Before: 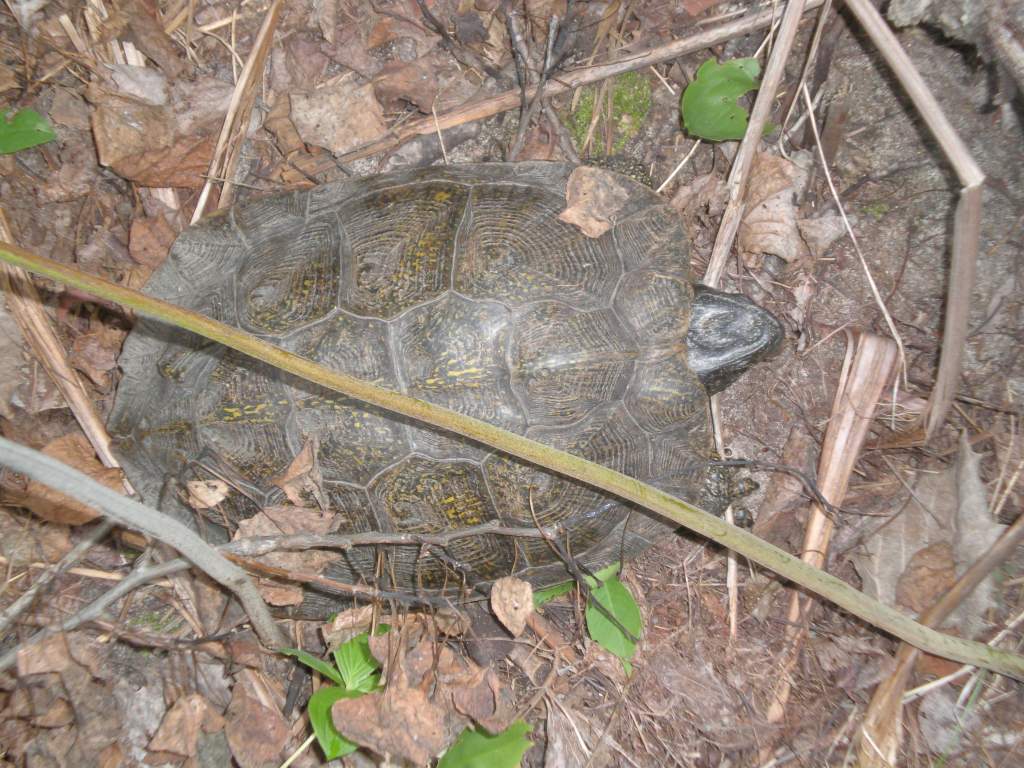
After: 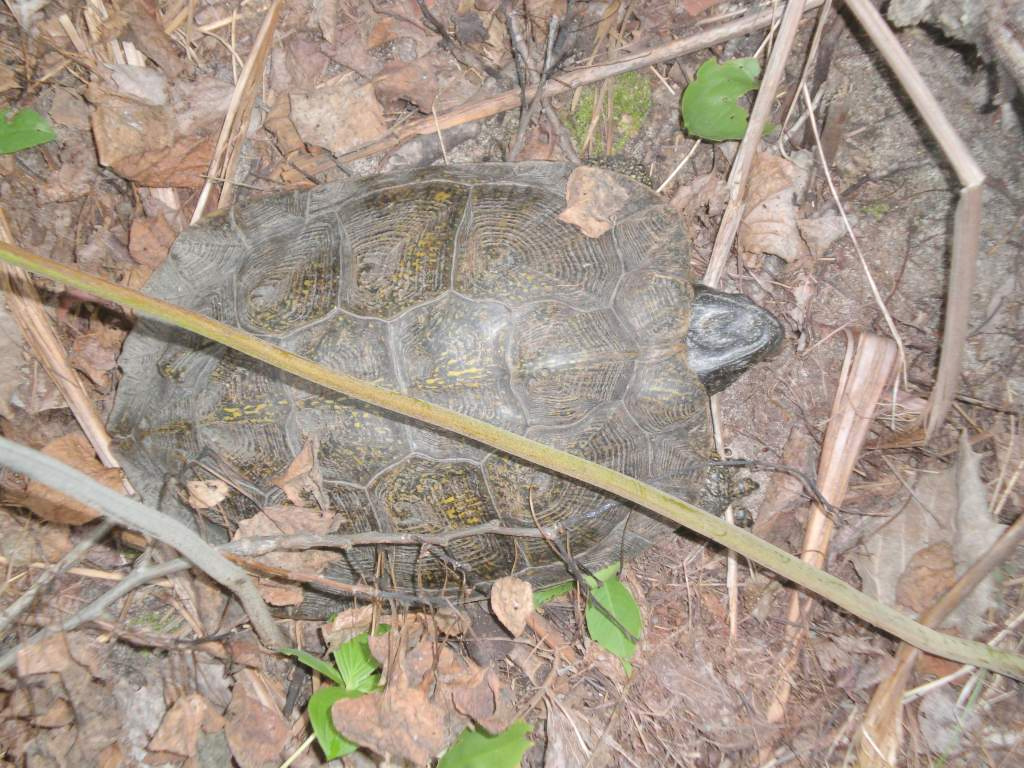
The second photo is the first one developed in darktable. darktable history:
tone curve: curves: ch0 [(0, 0) (0.003, 0.068) (0.011, 0.079) (0.025, 0.092) (0.044, 0.107) (0.069, 0.121) (0.1, 0.134) (0.136, 0.16) (0.177, 0.198) (0.224, 0.242) (0.277, 0.312) (0.335, 0.384) (0.399, 0.461) (0.468, 0.539) (0.543, 0.622) (0.623, 0.691) (0.709, 0.763) (0.801, 0.833) (0.898, 0.909) (1, 1)], color space Lab, independent channels, preserve colors none
contrast equalizer: y [[0.5, 0.504, 0.515, 0.527, 0.535, 0.534], [0.5 ×6], [0.491, 0.387, 0.179, 0.068, 0.068, 0.068], [0 ×5, 0.023], [0 ×6]], mix 0.136
